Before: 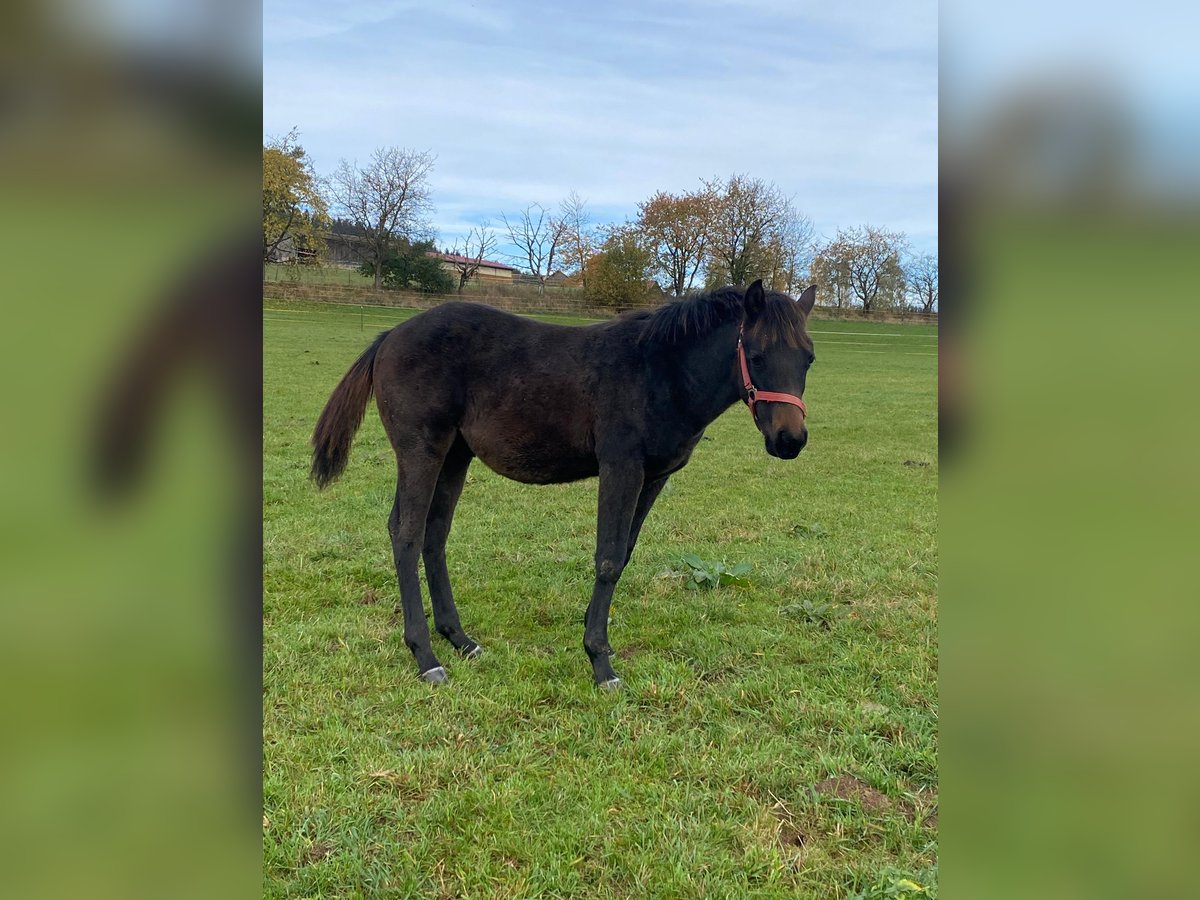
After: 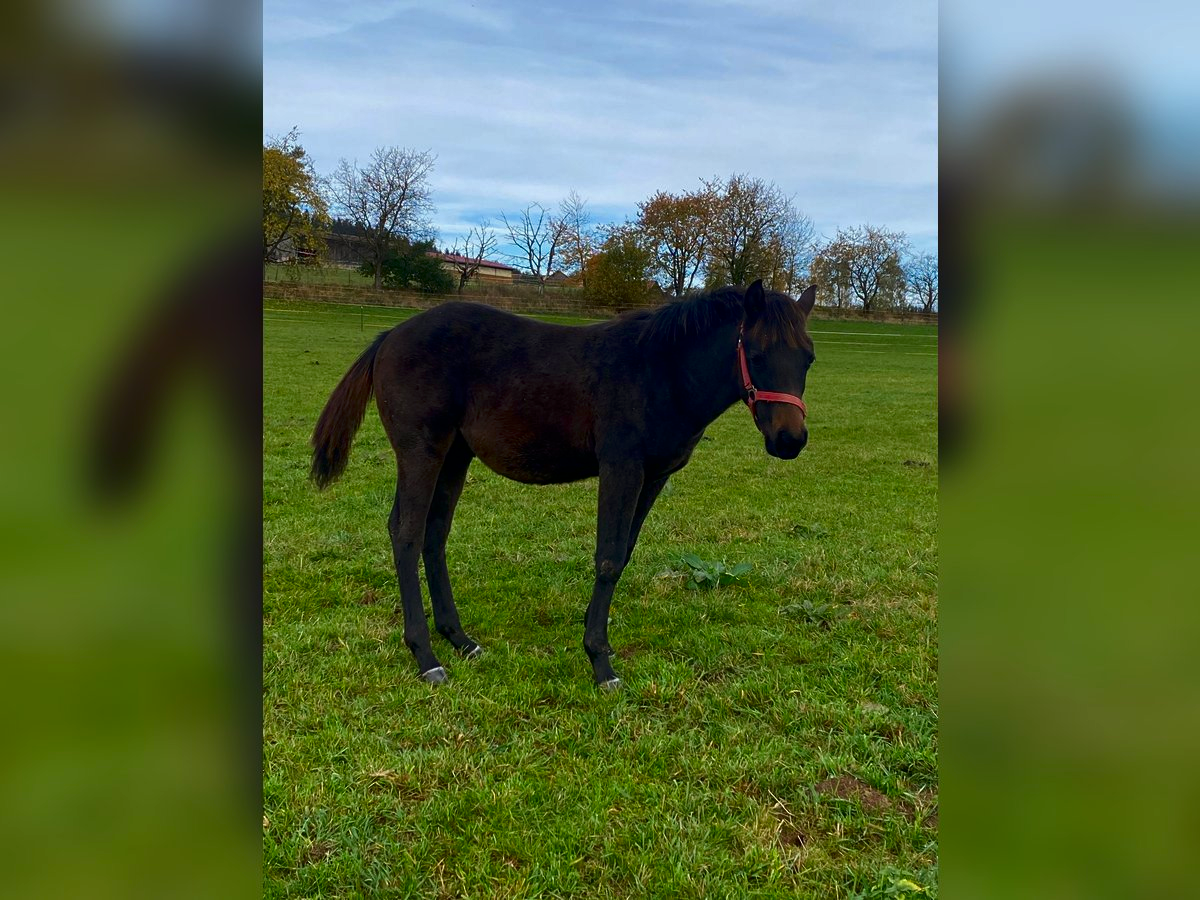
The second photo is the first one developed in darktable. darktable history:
contrast brightness saturation: brightness -0.248, saturation 0.199
